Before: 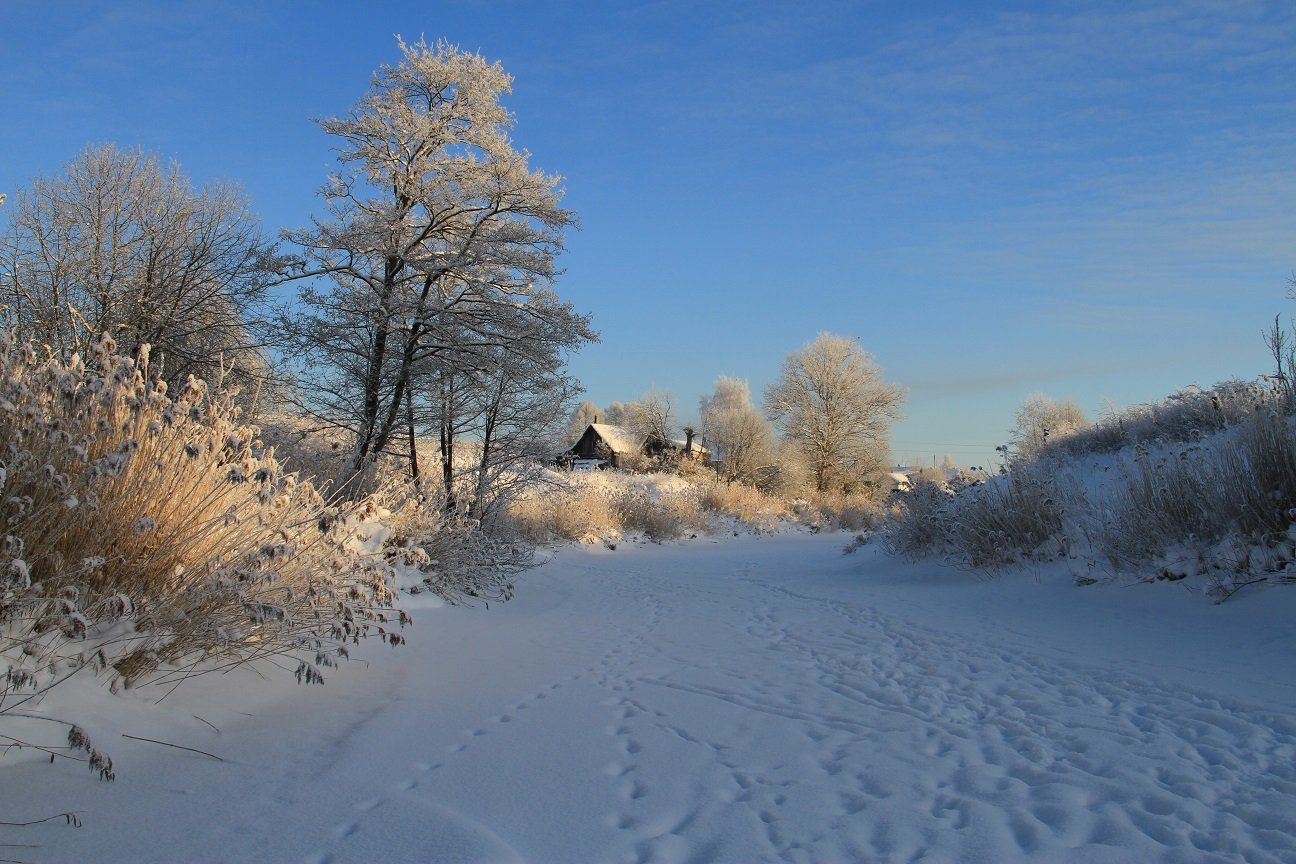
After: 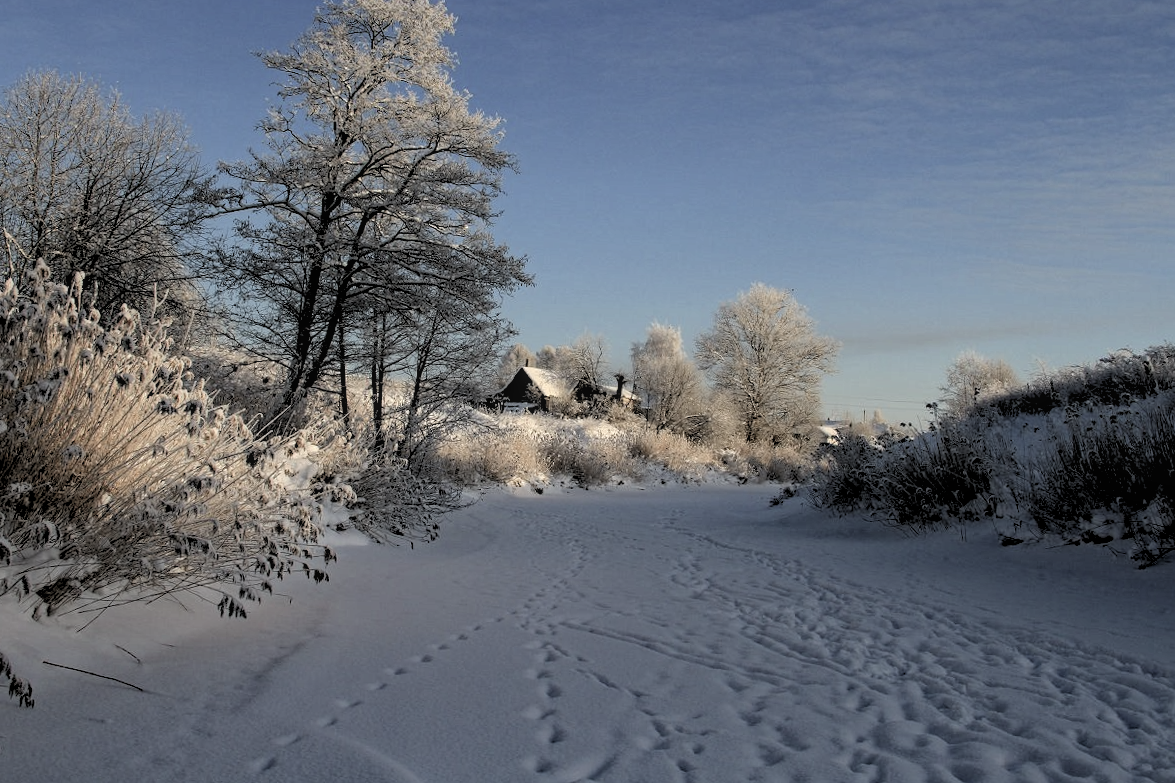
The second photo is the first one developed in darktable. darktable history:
crop and rotate: angle -1.96°, left 3.097%, top 4.154%, right 1.586%, bottom 0.529%
haze removal: strength 0.29, distance 0.25, compatibility mode true, adaptive false
rgb levels: levels [[0.034, 0.472, 0.904], [0, 0.5, 1], [0, 0.5, 1]]
color zones: curves: ch1 [(0, 0.292) (0.001, 0.292) (0.2, 0.264) (0.4, 0.248) (0.6, 0.248) (0.8, 0.264) (0.999, 0.292) (1, 0.292)]
local contrast: detail 110%
